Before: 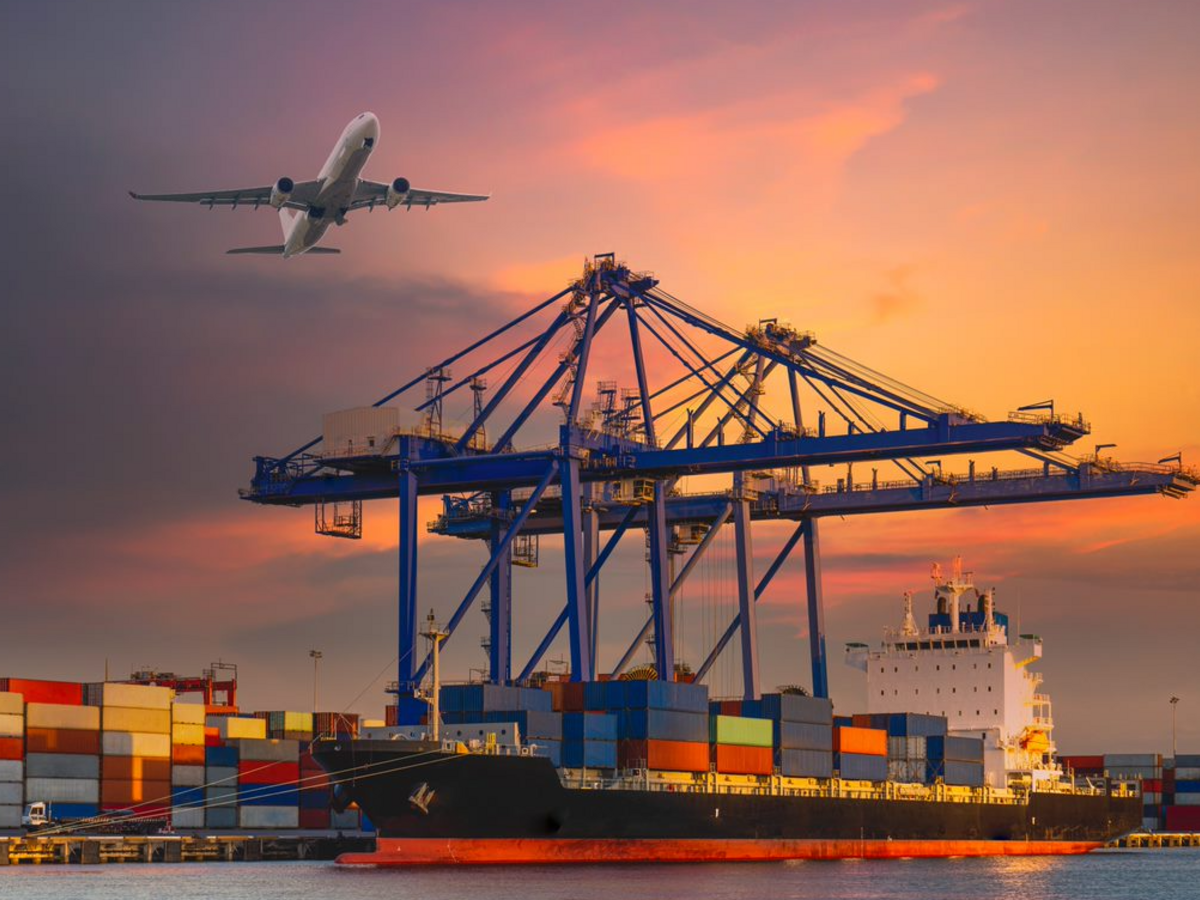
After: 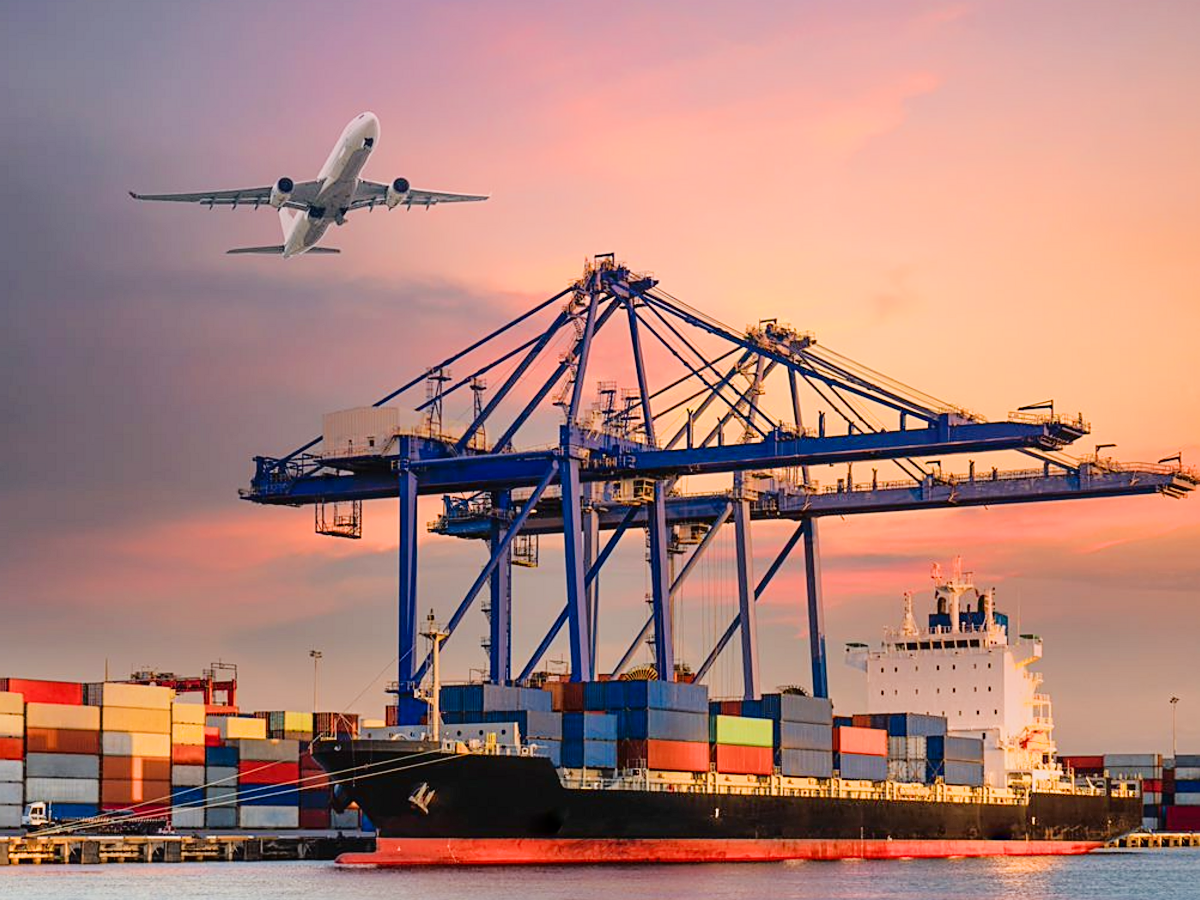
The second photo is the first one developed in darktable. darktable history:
fill light: exposure -2 EV, width 8.6
sharpen: on, module defaults
exposure: black level correction 0, exposure 1.2 EV, compensate exposure bias true, compensate highlight preservation false
filmic rgb: black relative exposure -7.65 EV, white relative exposure 4.56 EV, hardness 3.61
